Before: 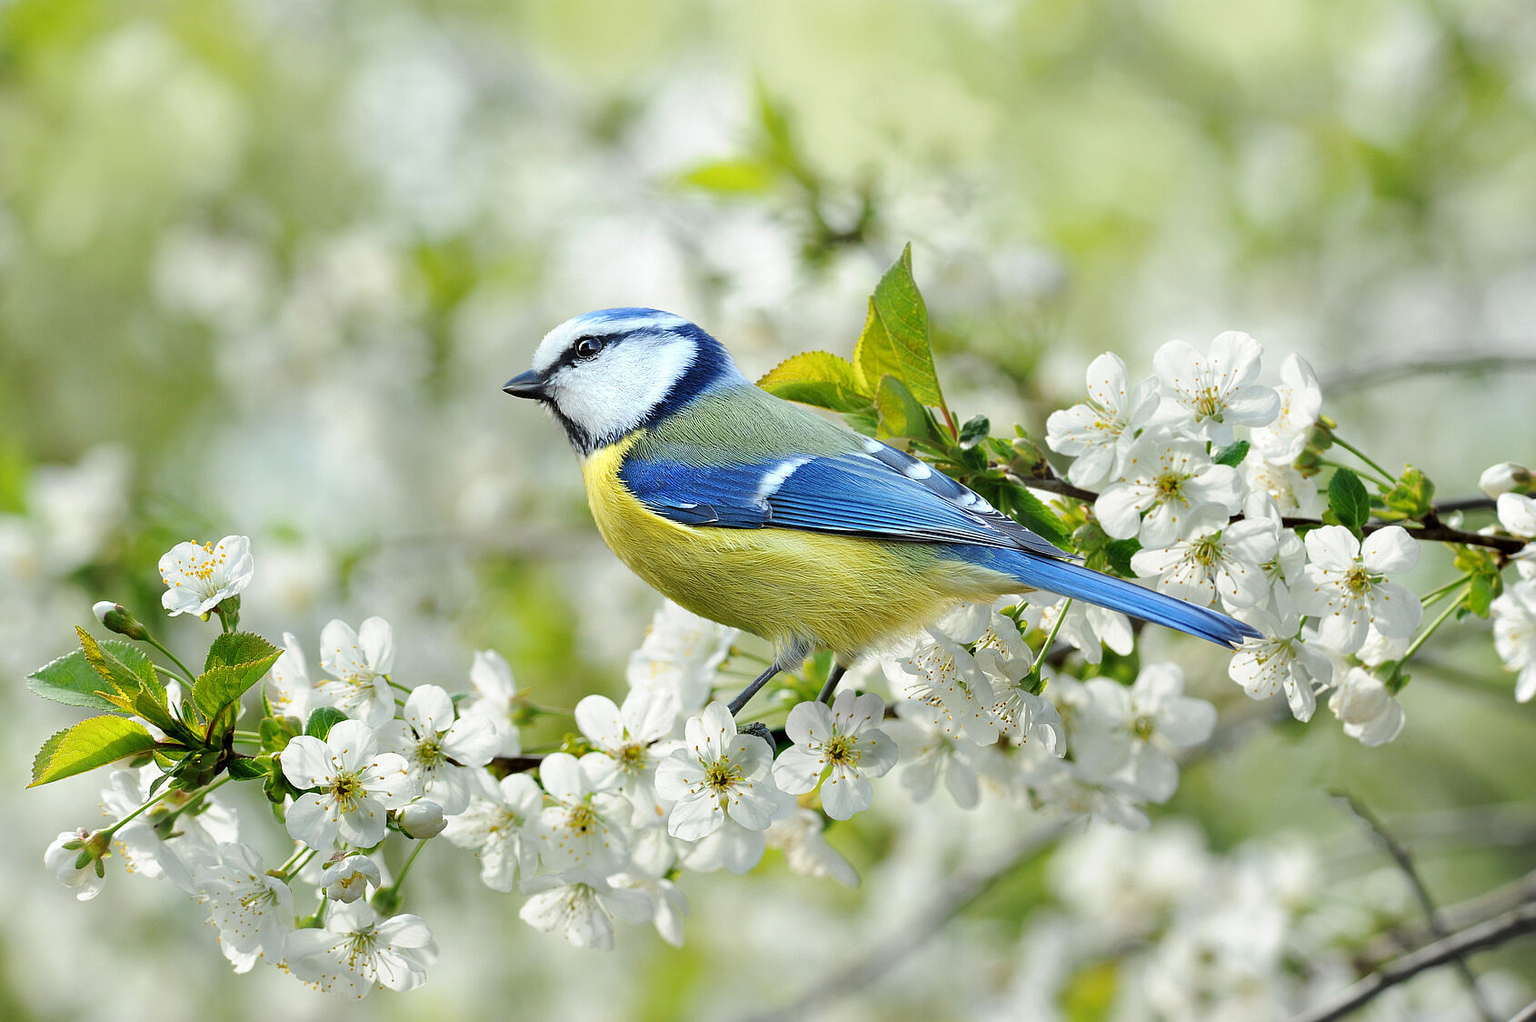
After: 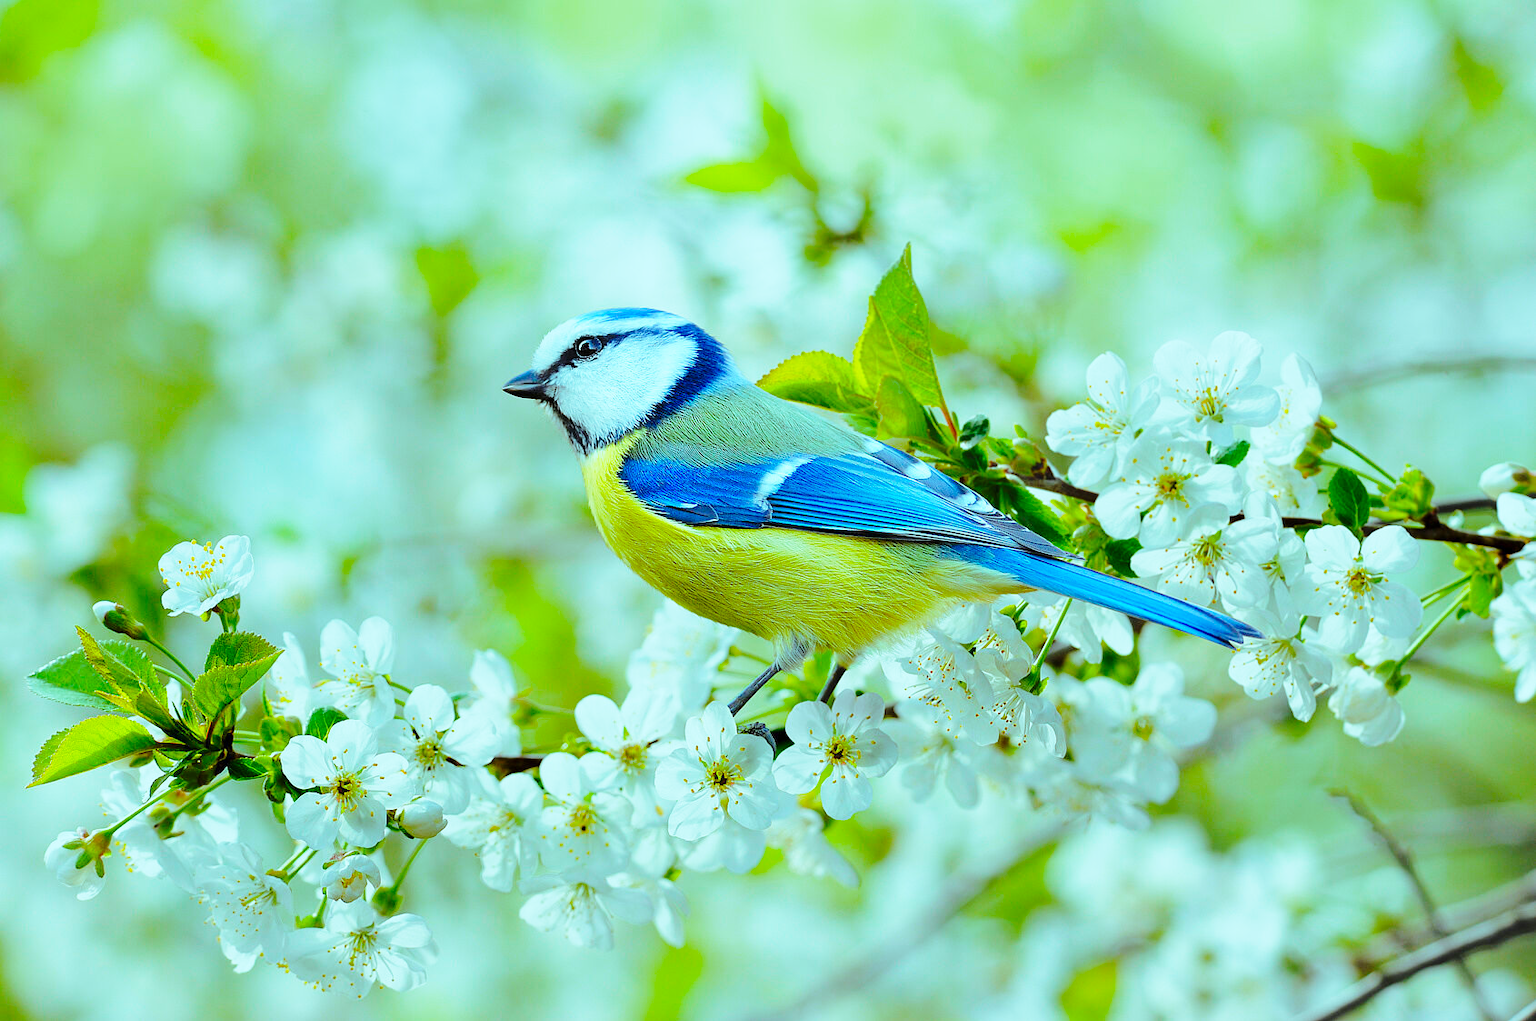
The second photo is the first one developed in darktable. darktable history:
base curve: curves: ch0 [(0, 0) (0.028, 0.03) (0.121, 0.232) (0.46, 0.748) (0.859, 0.968) (1, 1)], preserve colors none
color balance rgb: highlights gain › luminance -32.928%, highlights gain › chroma 5.79%, highlights gain › hue 217.5°, linear chroma grading › global chroma 24.847%, perceptual saturation grading › global saturation 0.583%, global vibrance 14.878%
